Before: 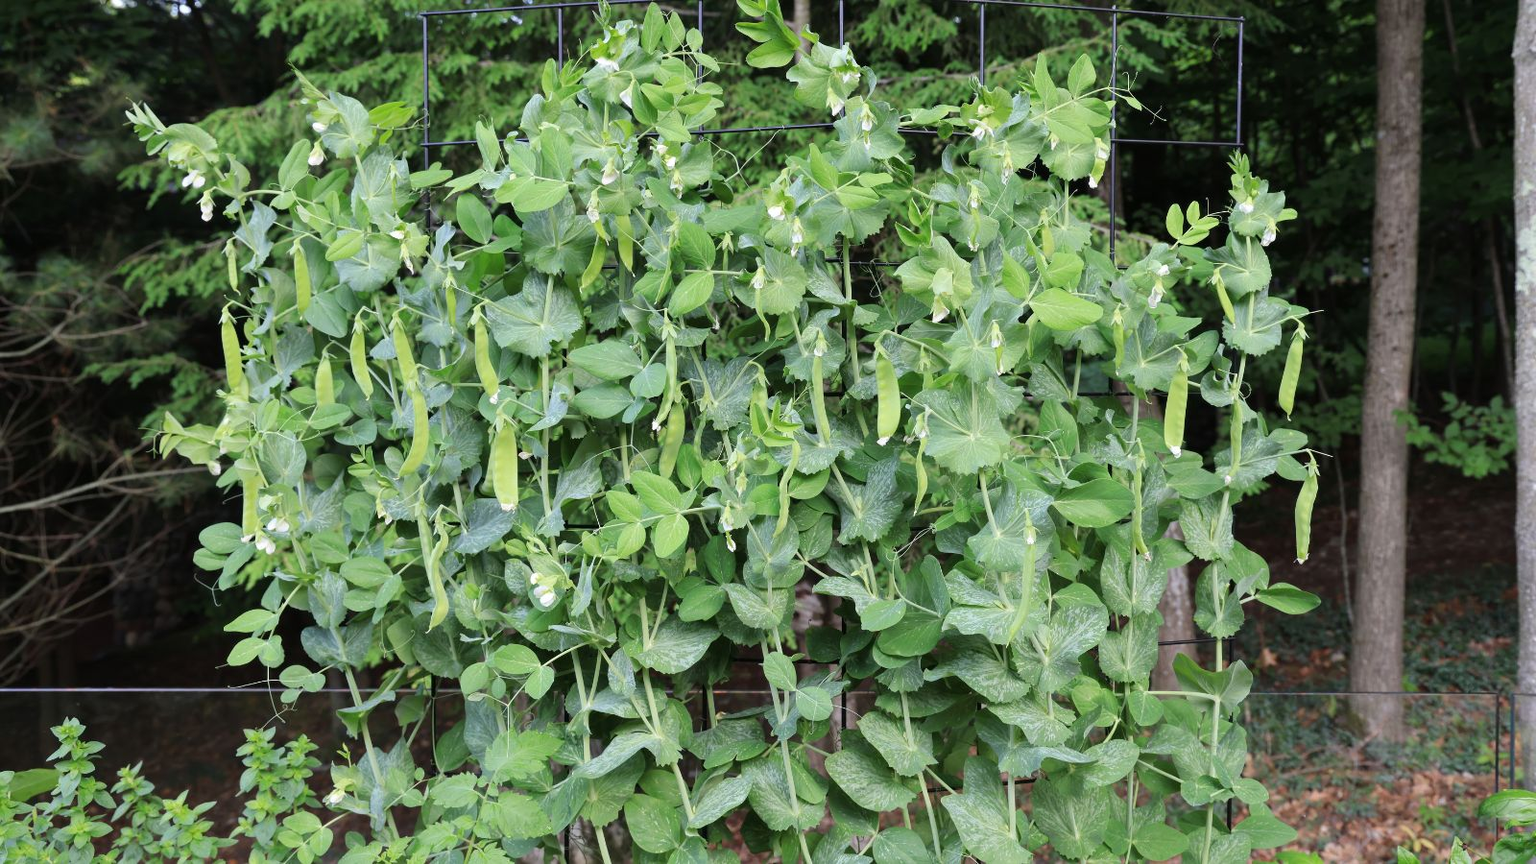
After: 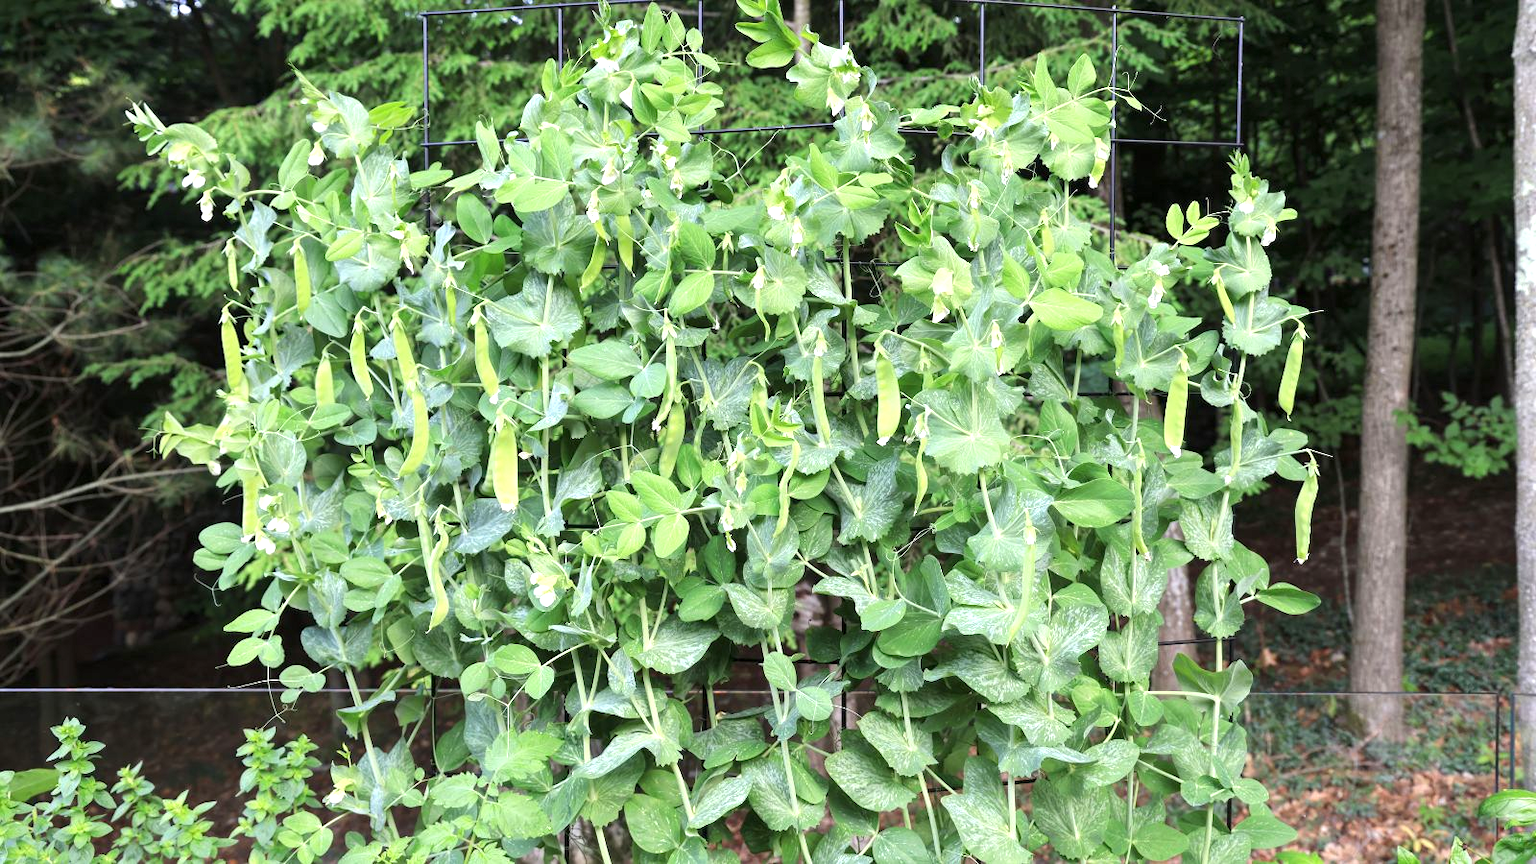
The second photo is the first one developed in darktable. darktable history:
exposure: black level correction 0, exposure 0.7 EV, compensate exposure bias true, compensate highlight preservation false
local contrast: highlights 100%, shadows 100%, detail 120%, midtone range 0.2
